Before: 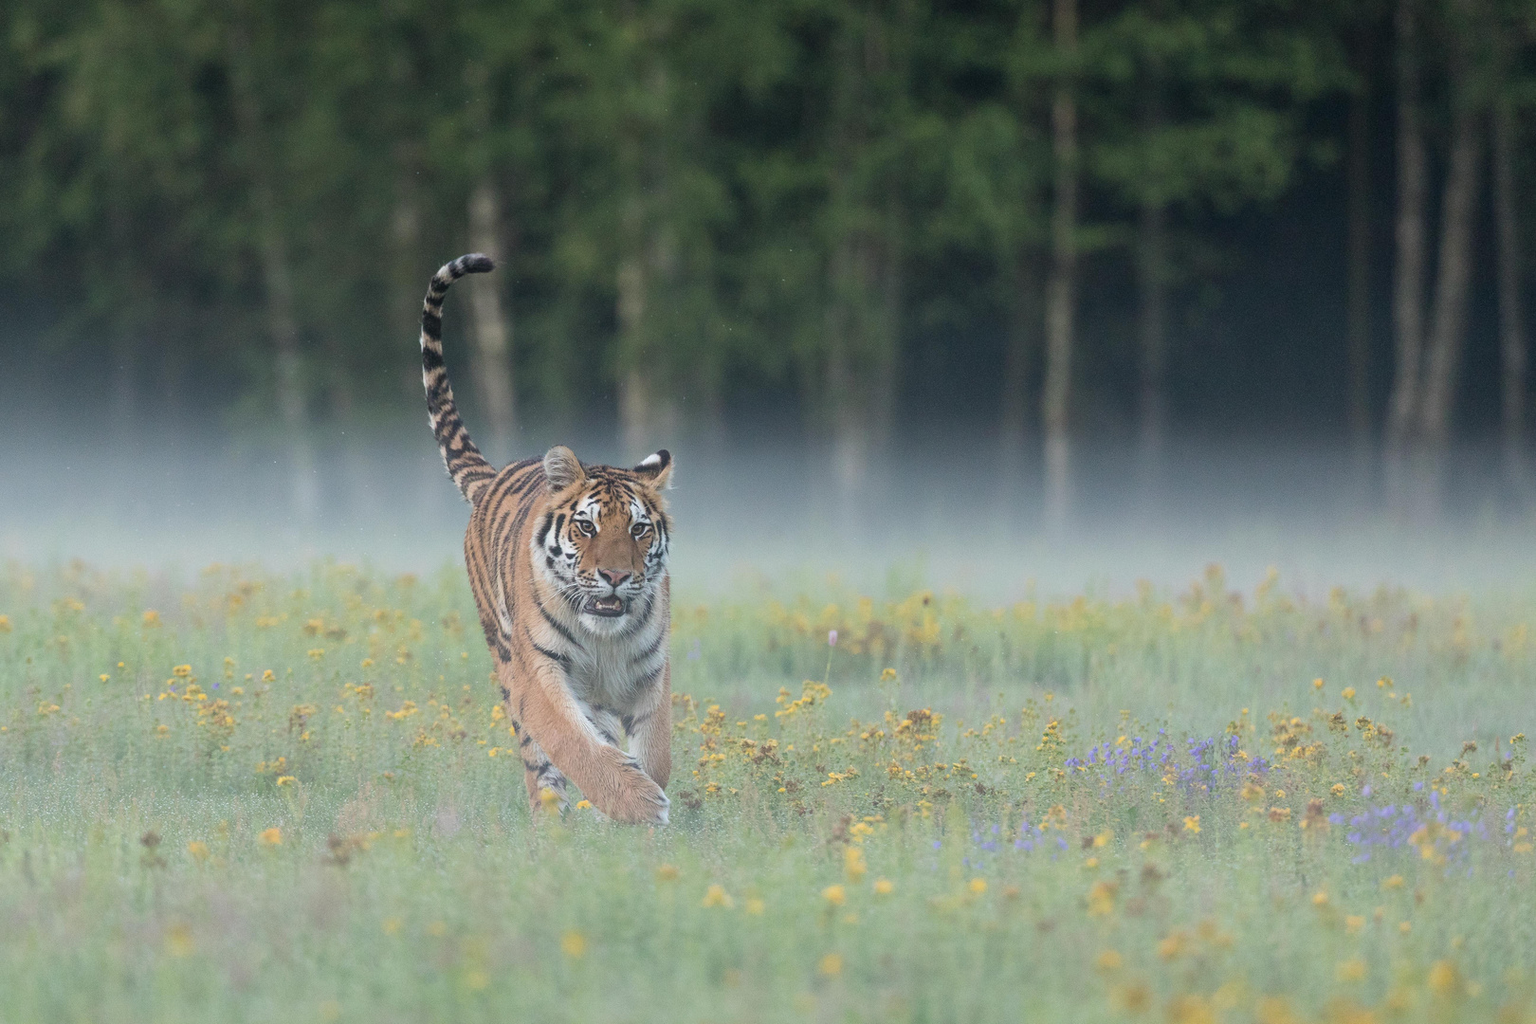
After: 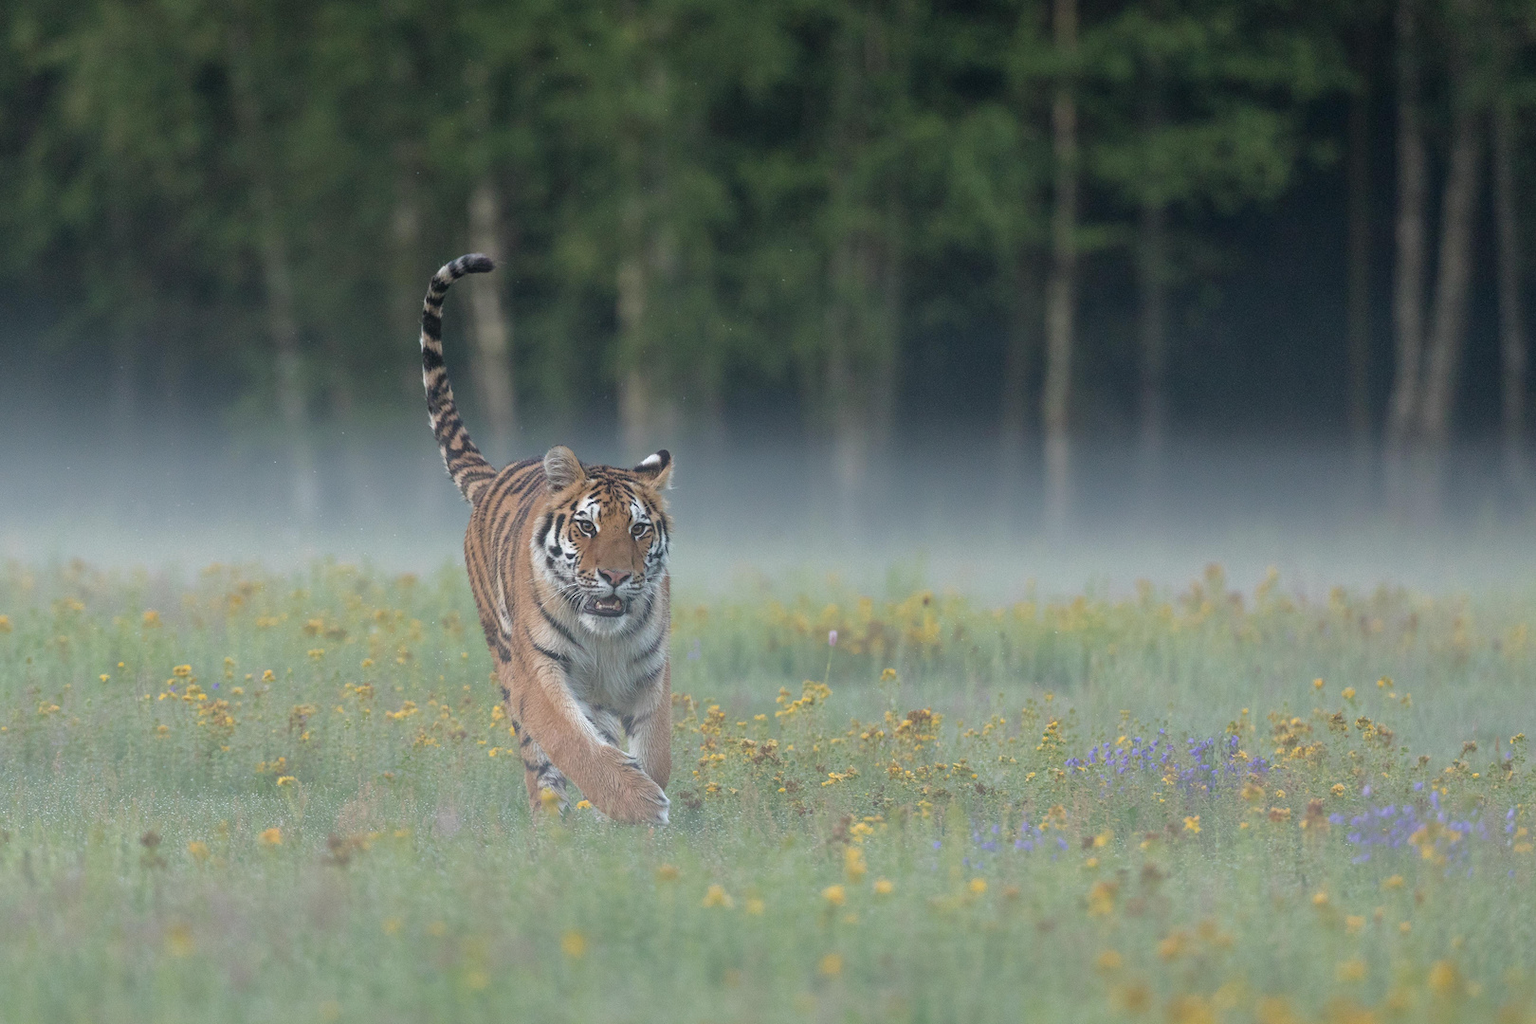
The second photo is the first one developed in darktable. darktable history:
tone equalizer: -8 EV -0.001 EV, -7 EV 0.003 EV, -6 EV -0.003 EV, -5 EV -0.007 EV, -4 EV -0.06 EV, -3 EV -0.197 EV, -2 EV -0.275 EV, -1 EV 0.115 EV, +0 EV 0.298 EV, edges refinement/feathering 500, mask exposure compensation -1.57 EV, preserve details no
